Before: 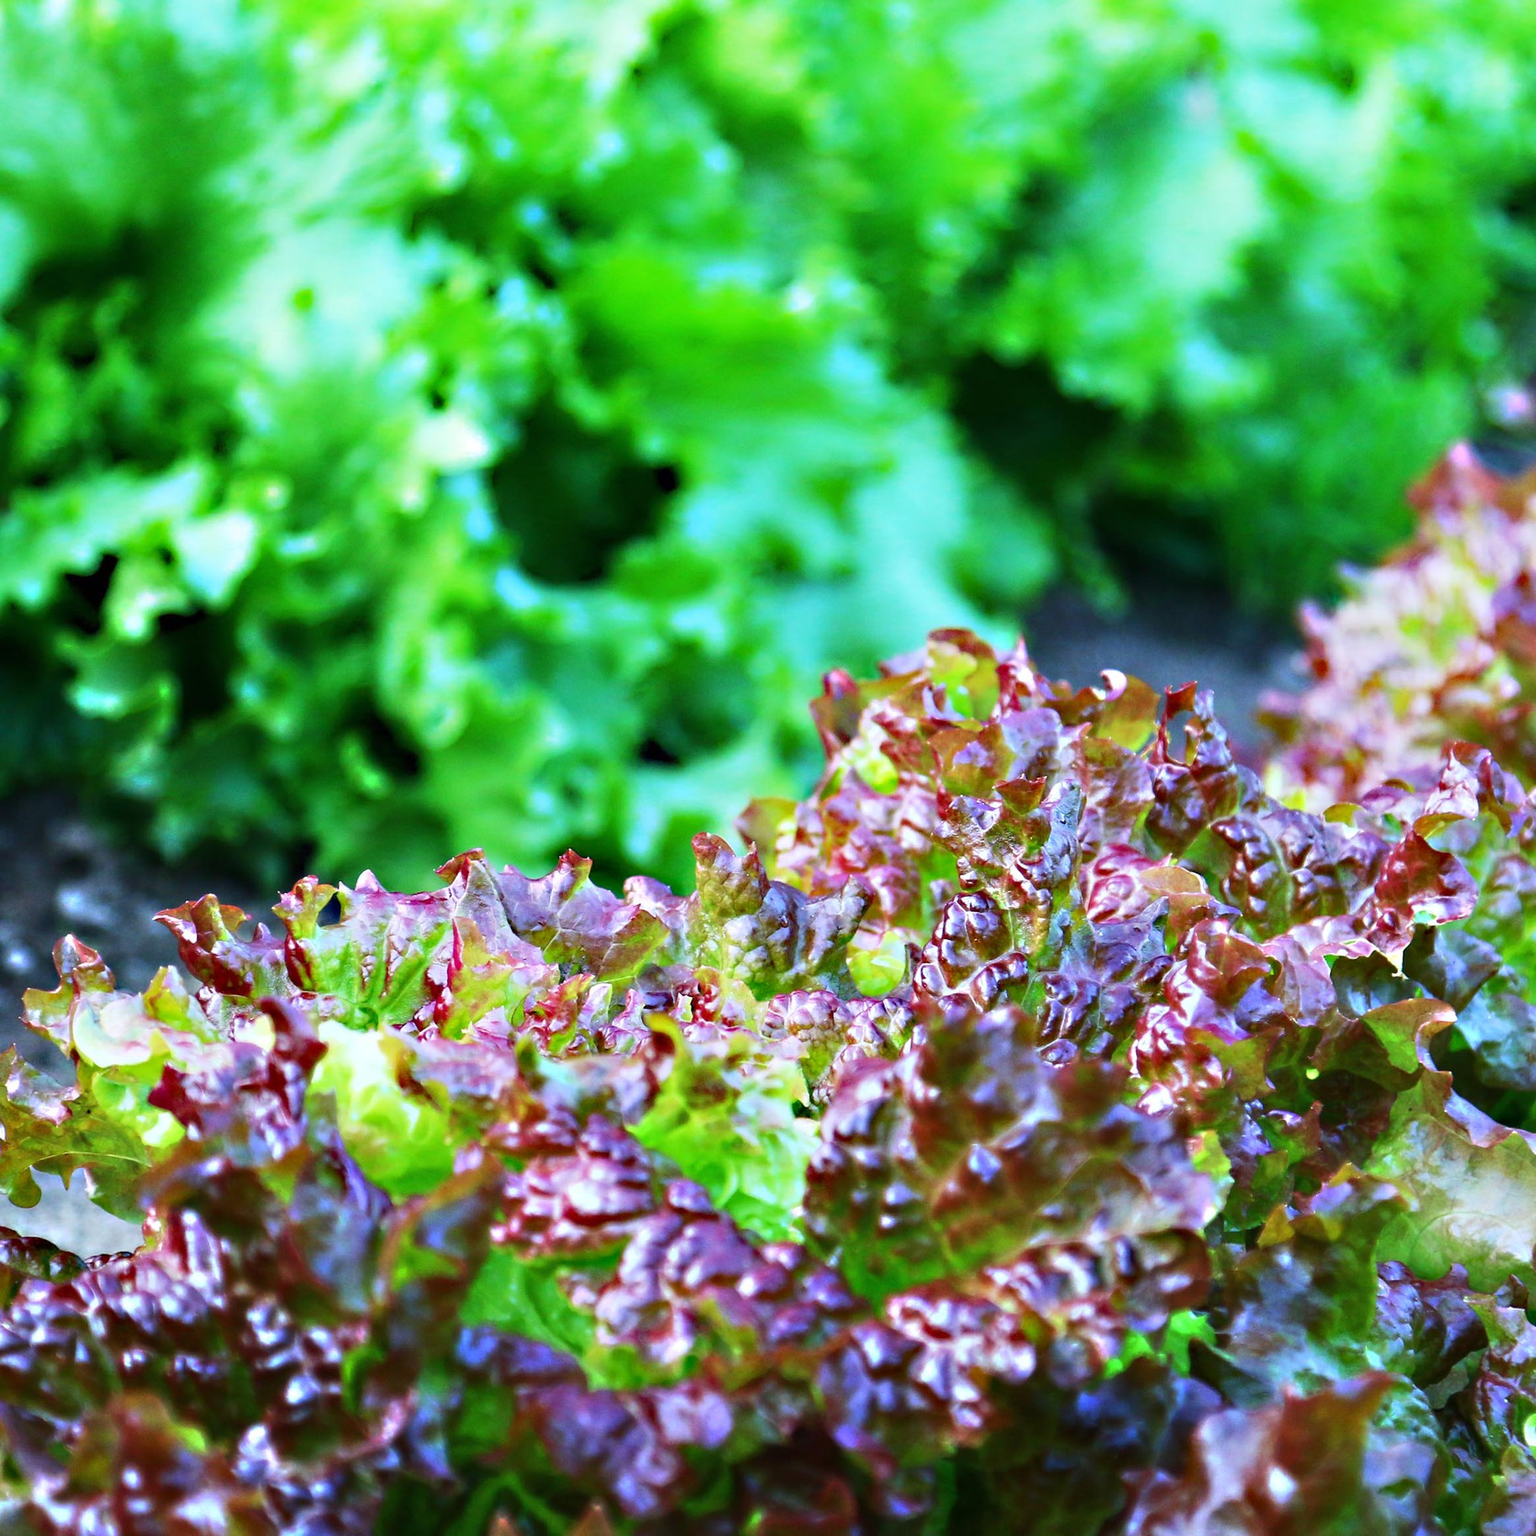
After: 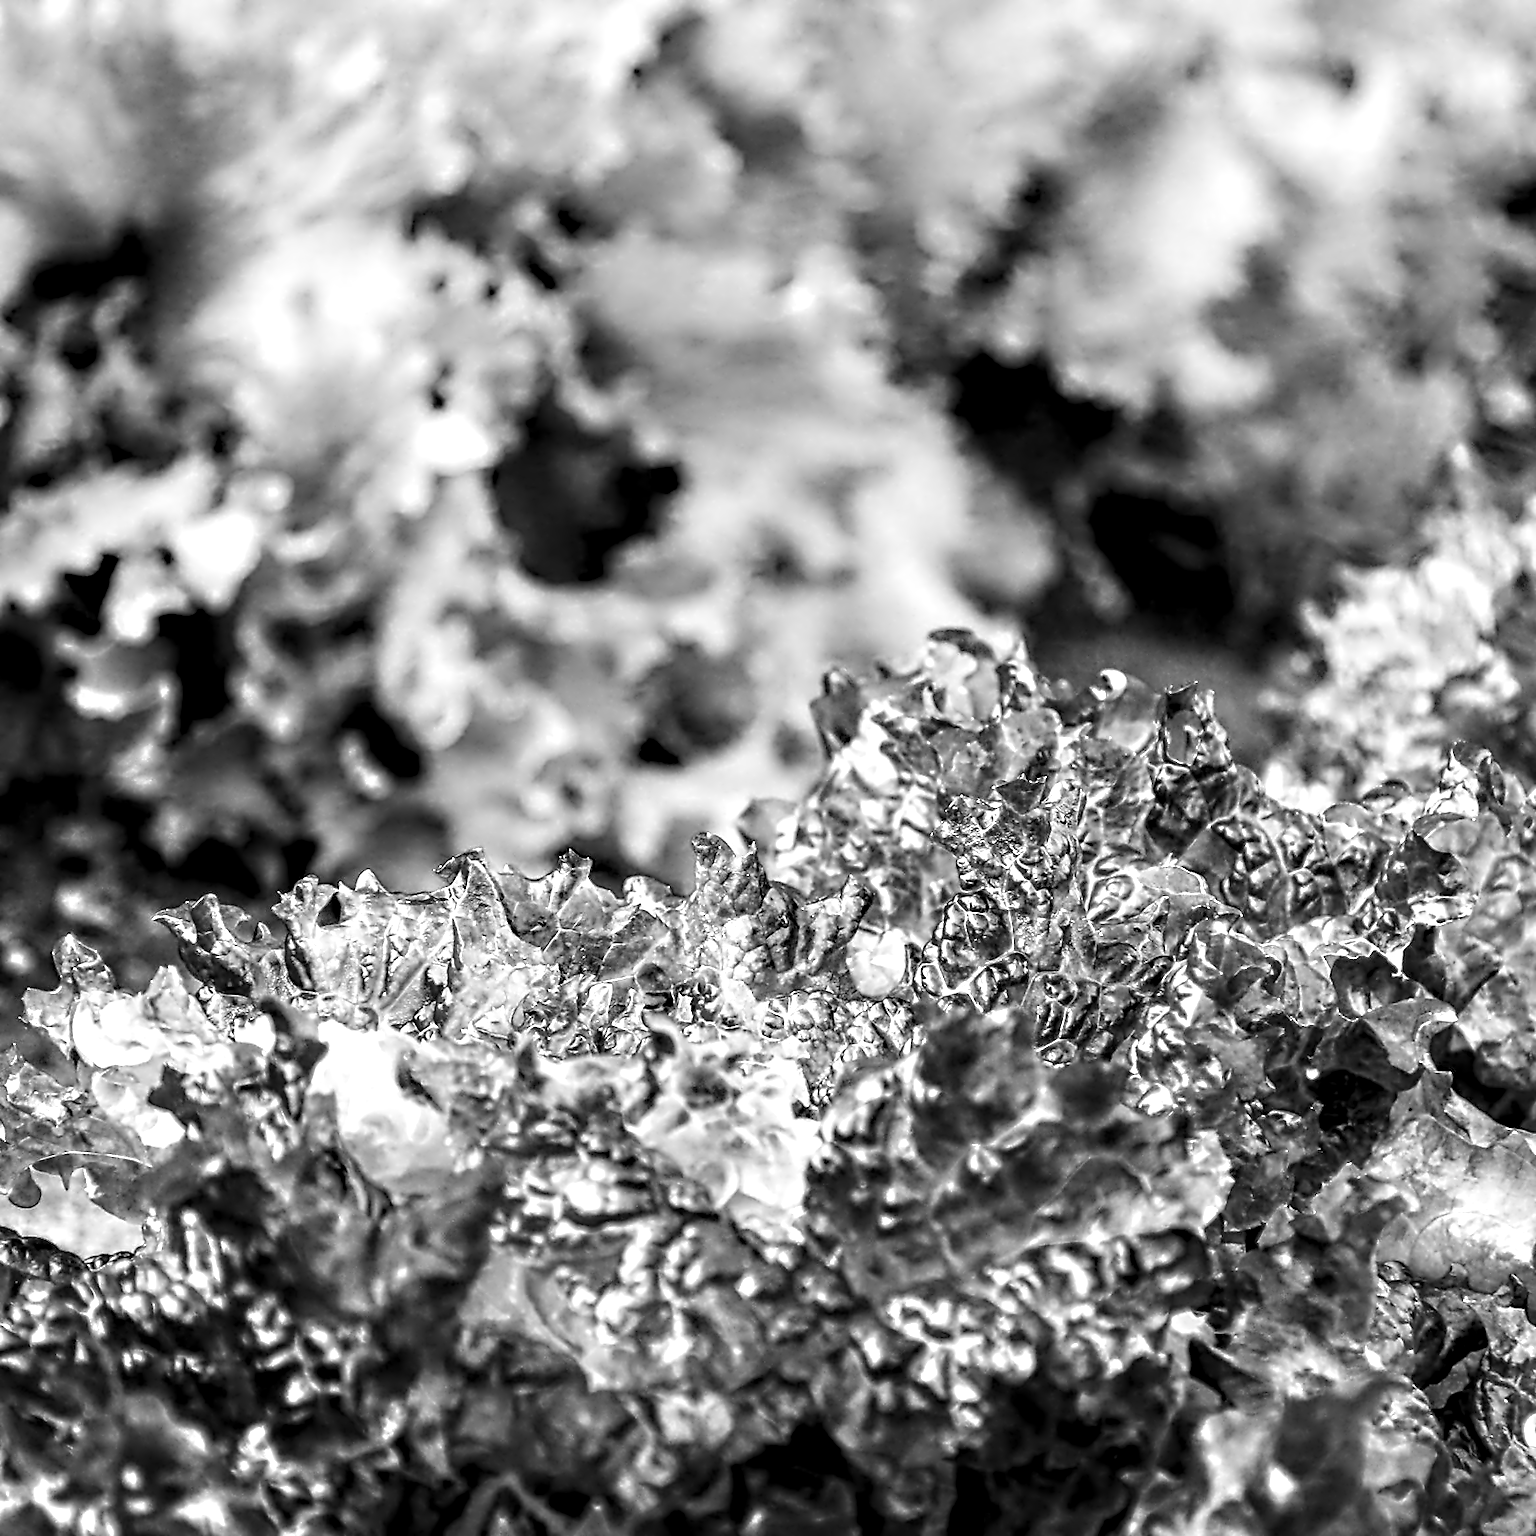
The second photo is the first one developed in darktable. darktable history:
contrast equalizer: y [[0.5, 0.5, 0.5, 0.515, 0.749, 0.84], [0.5 ×6], [0.5 ×6], [0, 0, 0, 0.001, 0.067, 0.262], [0 ×6]]
monochrome: on, module defaults
local contrast: highlights 65%, shadows 54%, detail 169%, midtone range 0.514
